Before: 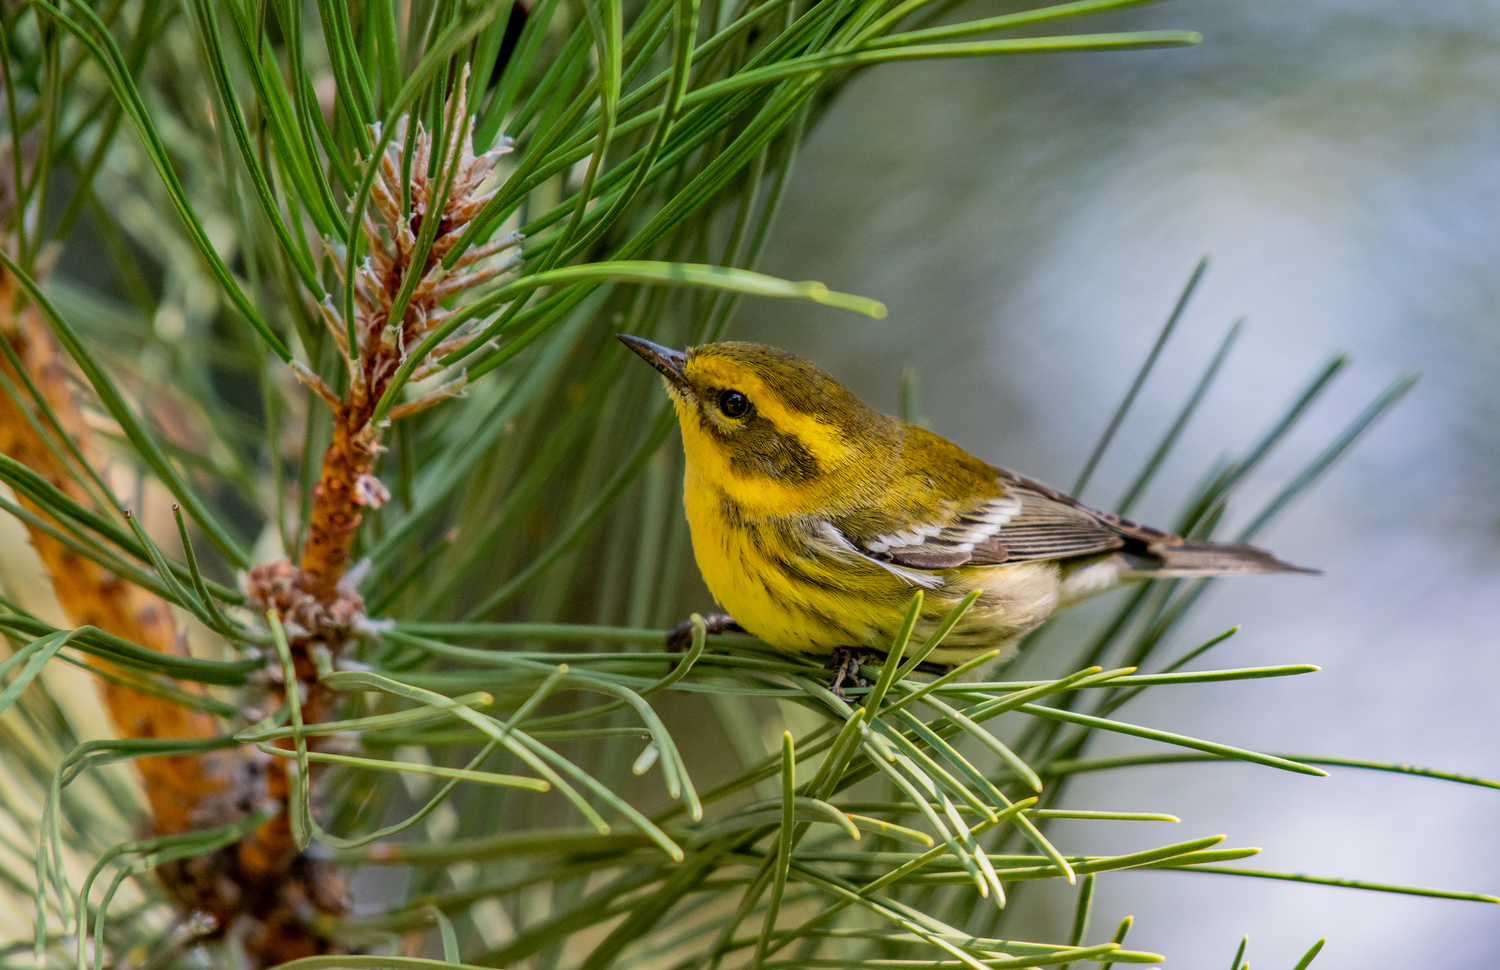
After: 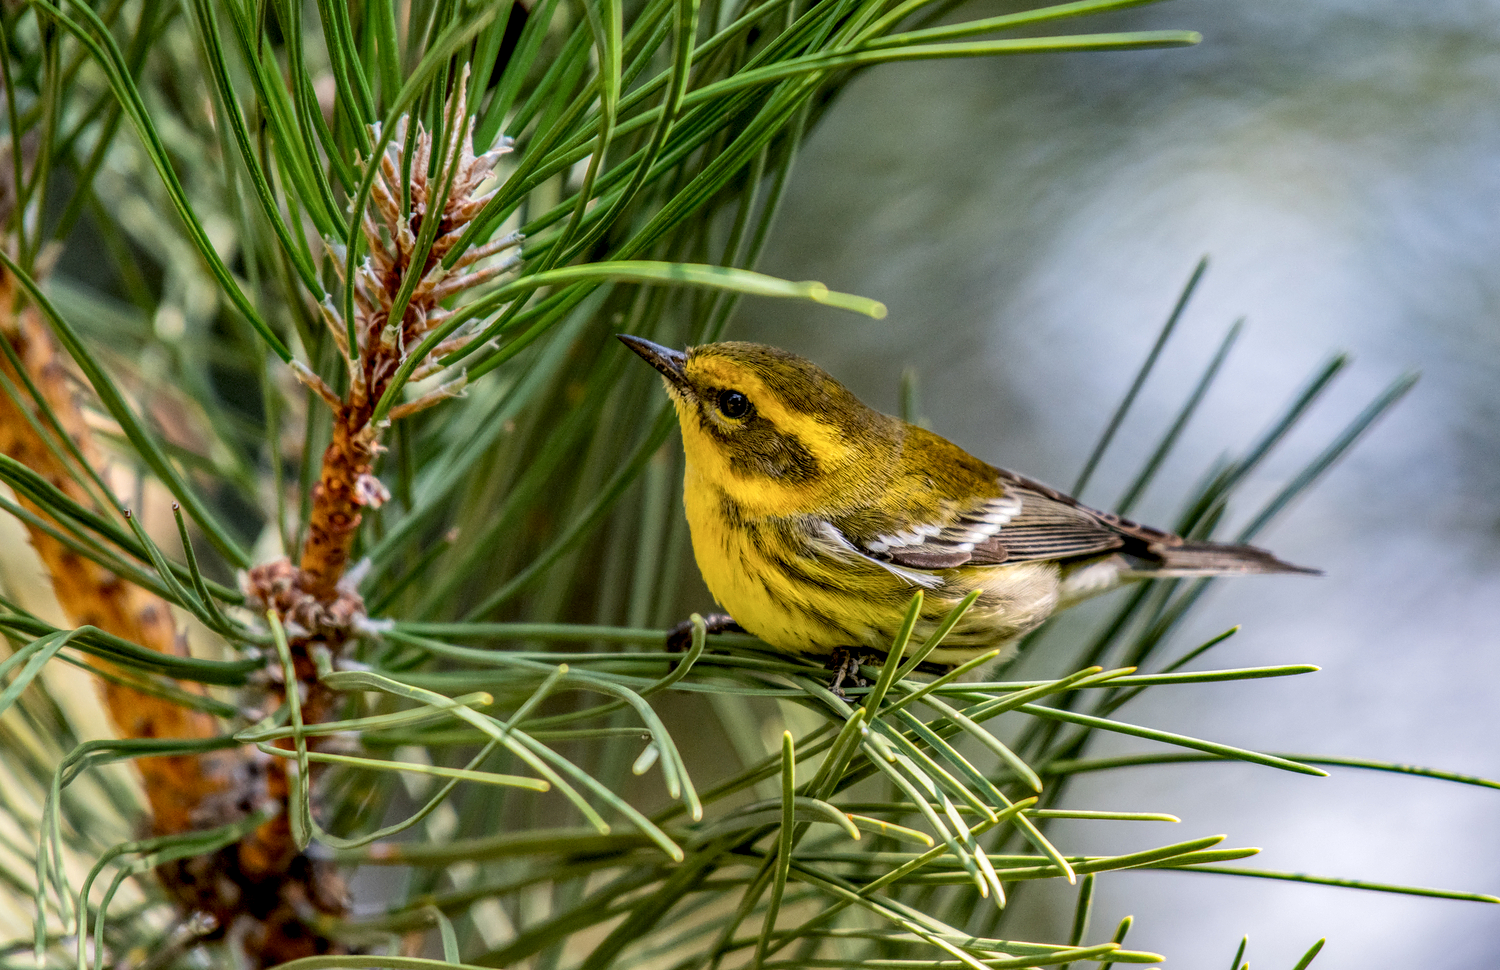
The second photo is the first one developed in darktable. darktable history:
local contrast: highlights 29%, detail 150%
